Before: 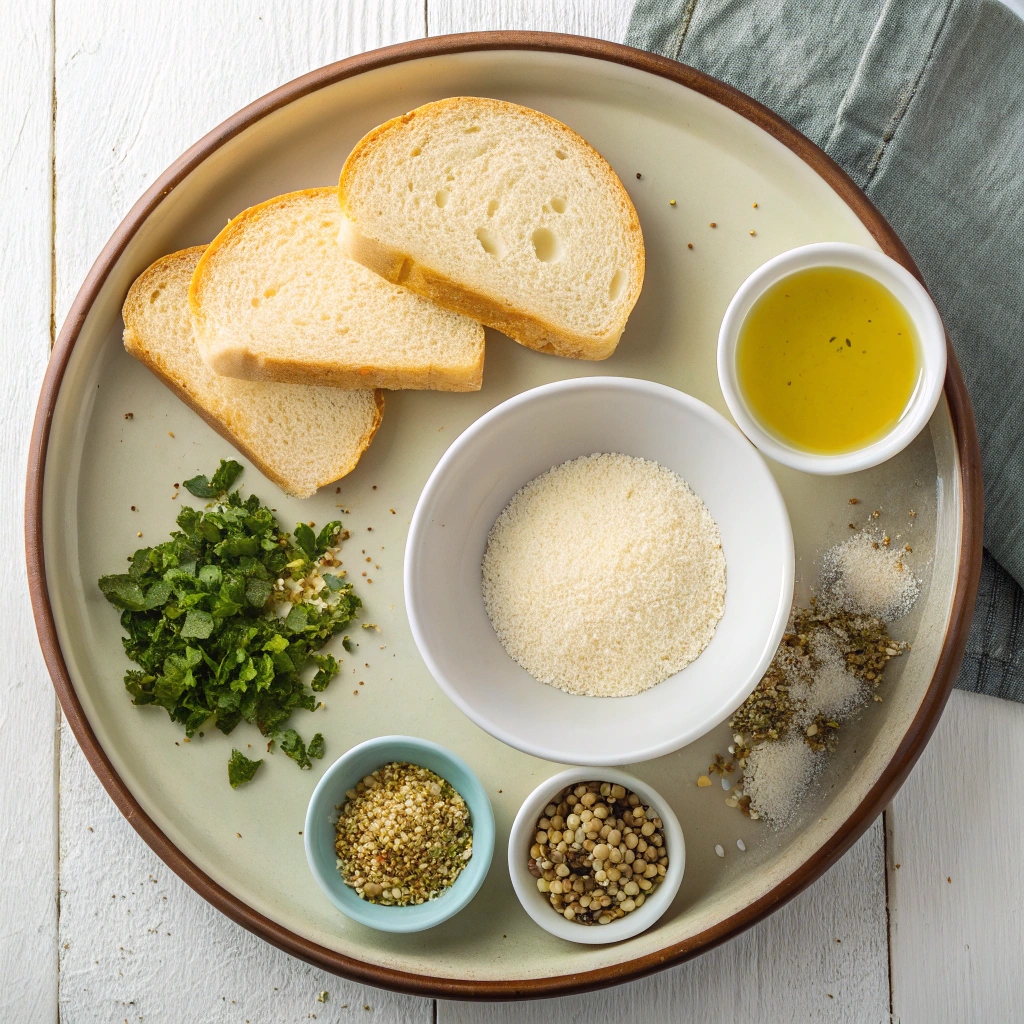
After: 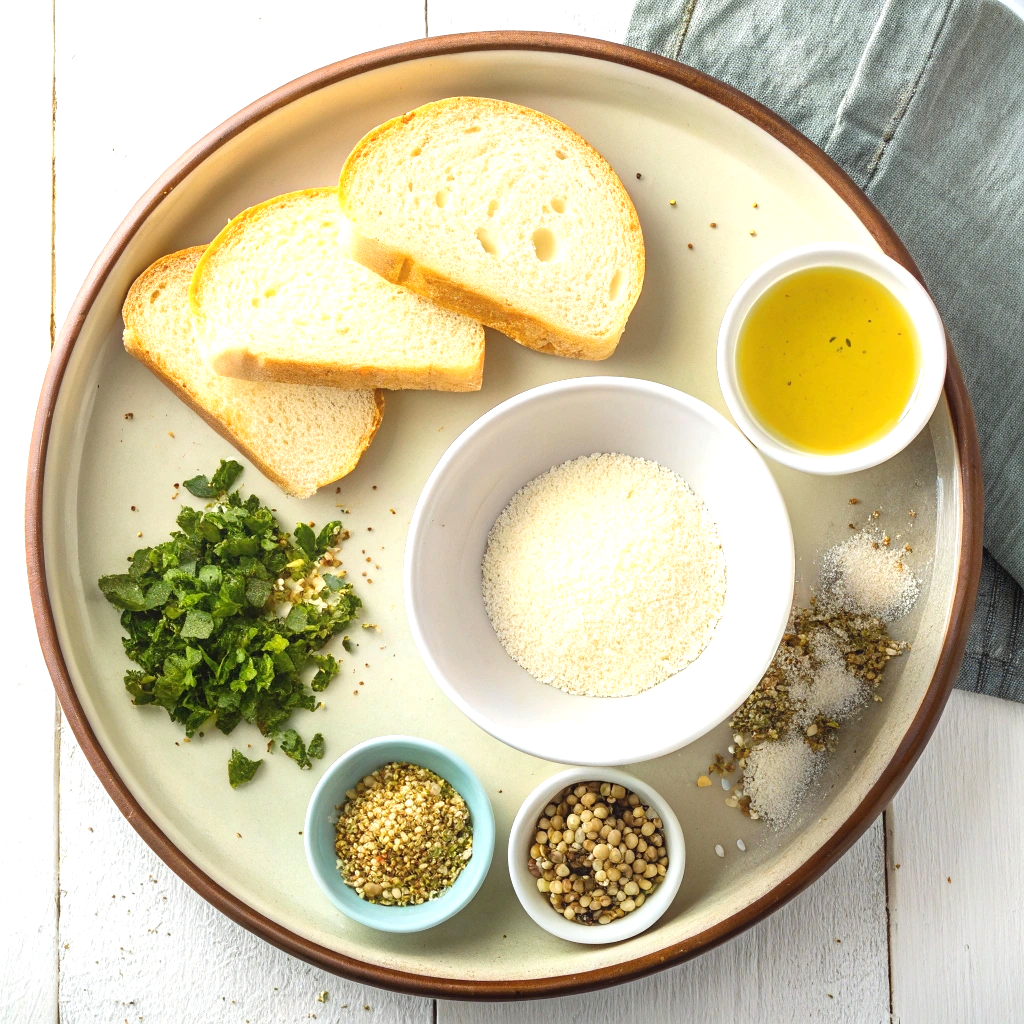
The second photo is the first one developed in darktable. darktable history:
contrast equalizer: octaves 7, y [[0.5, 0.5, 0.468, 0.5, 0.5, 0.5], [0.5 ×6], [0.5 ×6], [0 ×6], [0 ×6]]
tone equalizer: on, module defaults
exposure: black level correction 0, exposure 0.697 EV, compensate highlight preservation false
